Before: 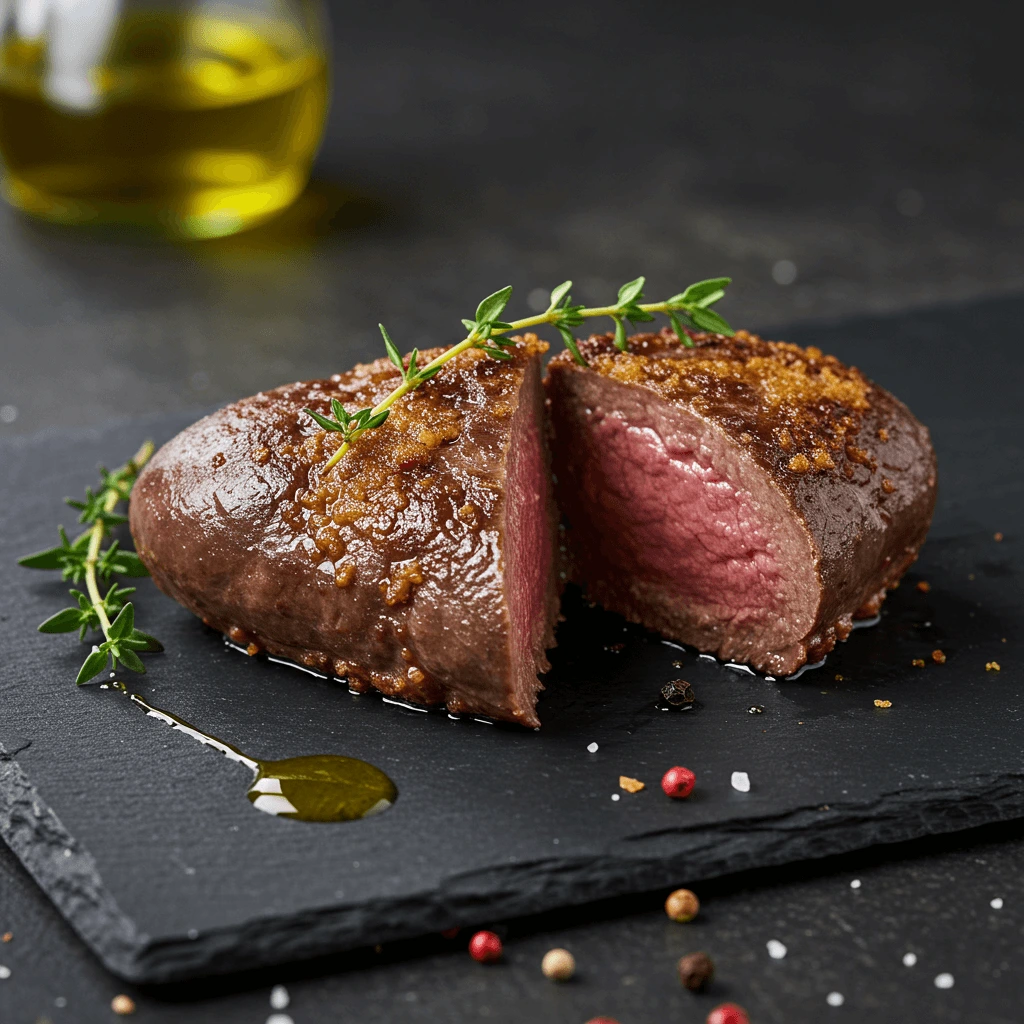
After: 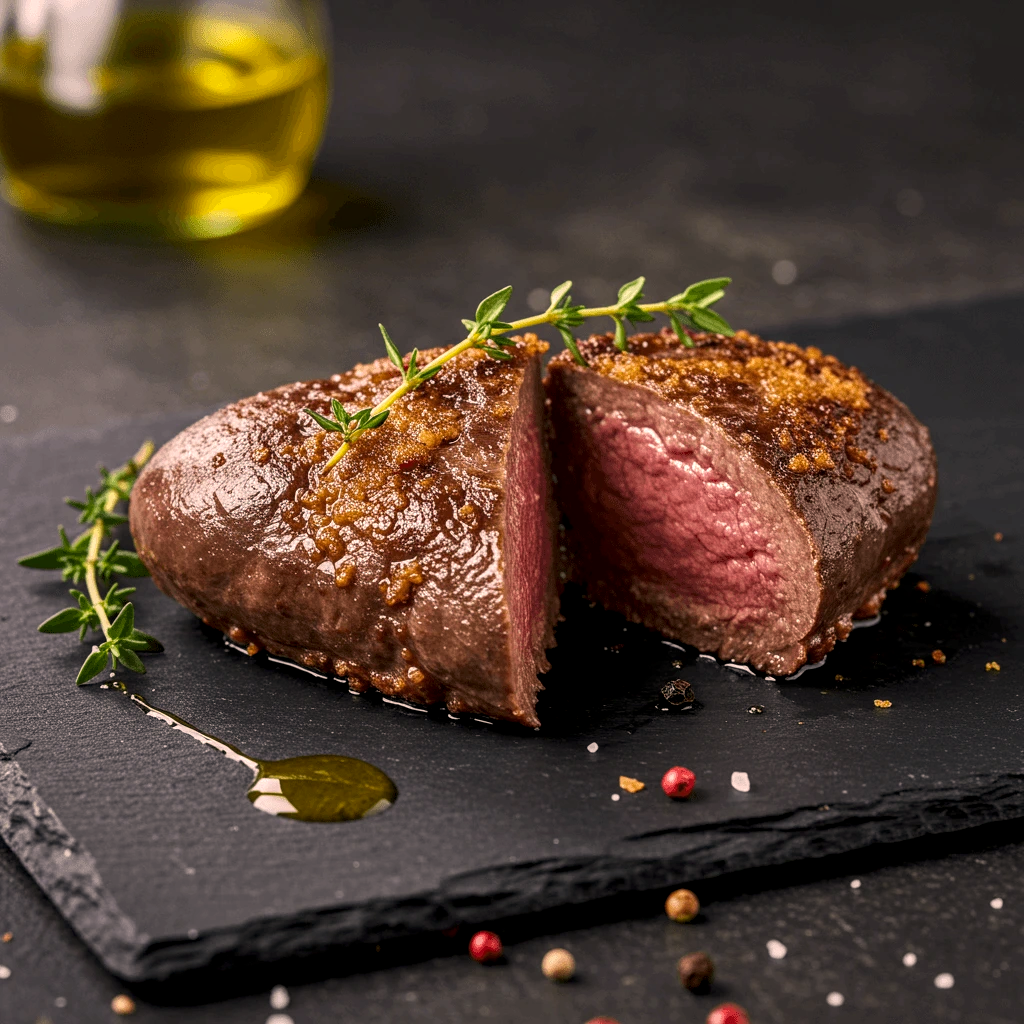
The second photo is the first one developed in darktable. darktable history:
local contrast: detail 130%
color correction: highlights a* 11.96, highlights b* 11.58
